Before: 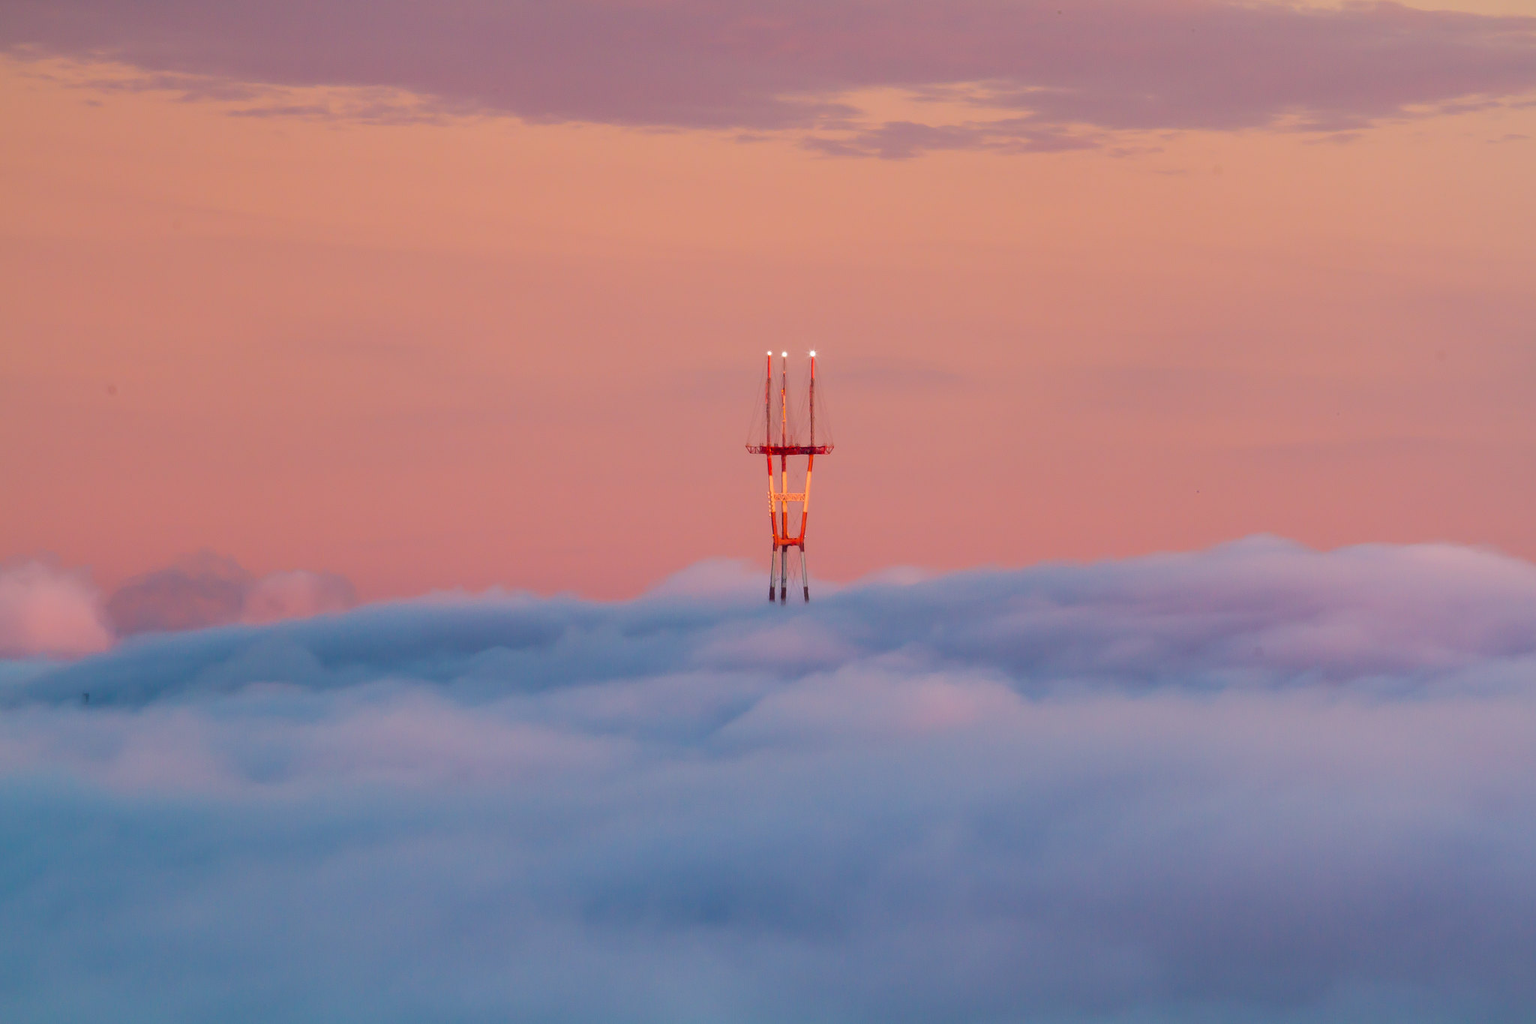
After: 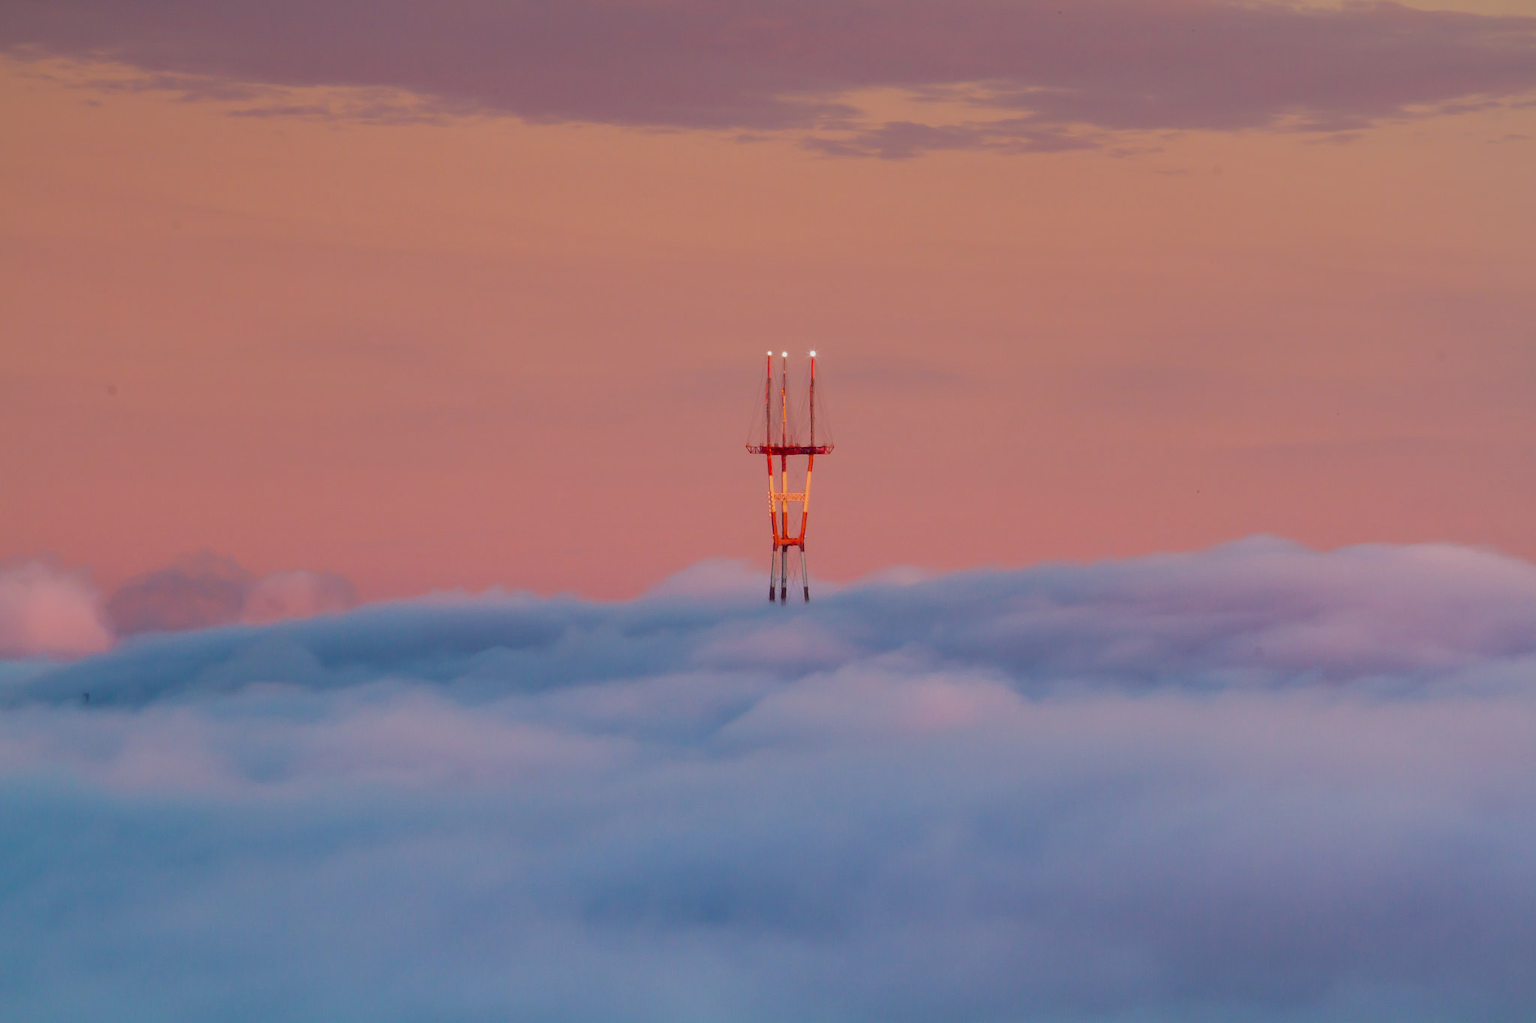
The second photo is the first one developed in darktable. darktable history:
shadows and highlights: shadows 12, white point adjustment 1.2, soften with gaussian
exposure: compensate highlight preservation false
graduated density: on, module defaults
